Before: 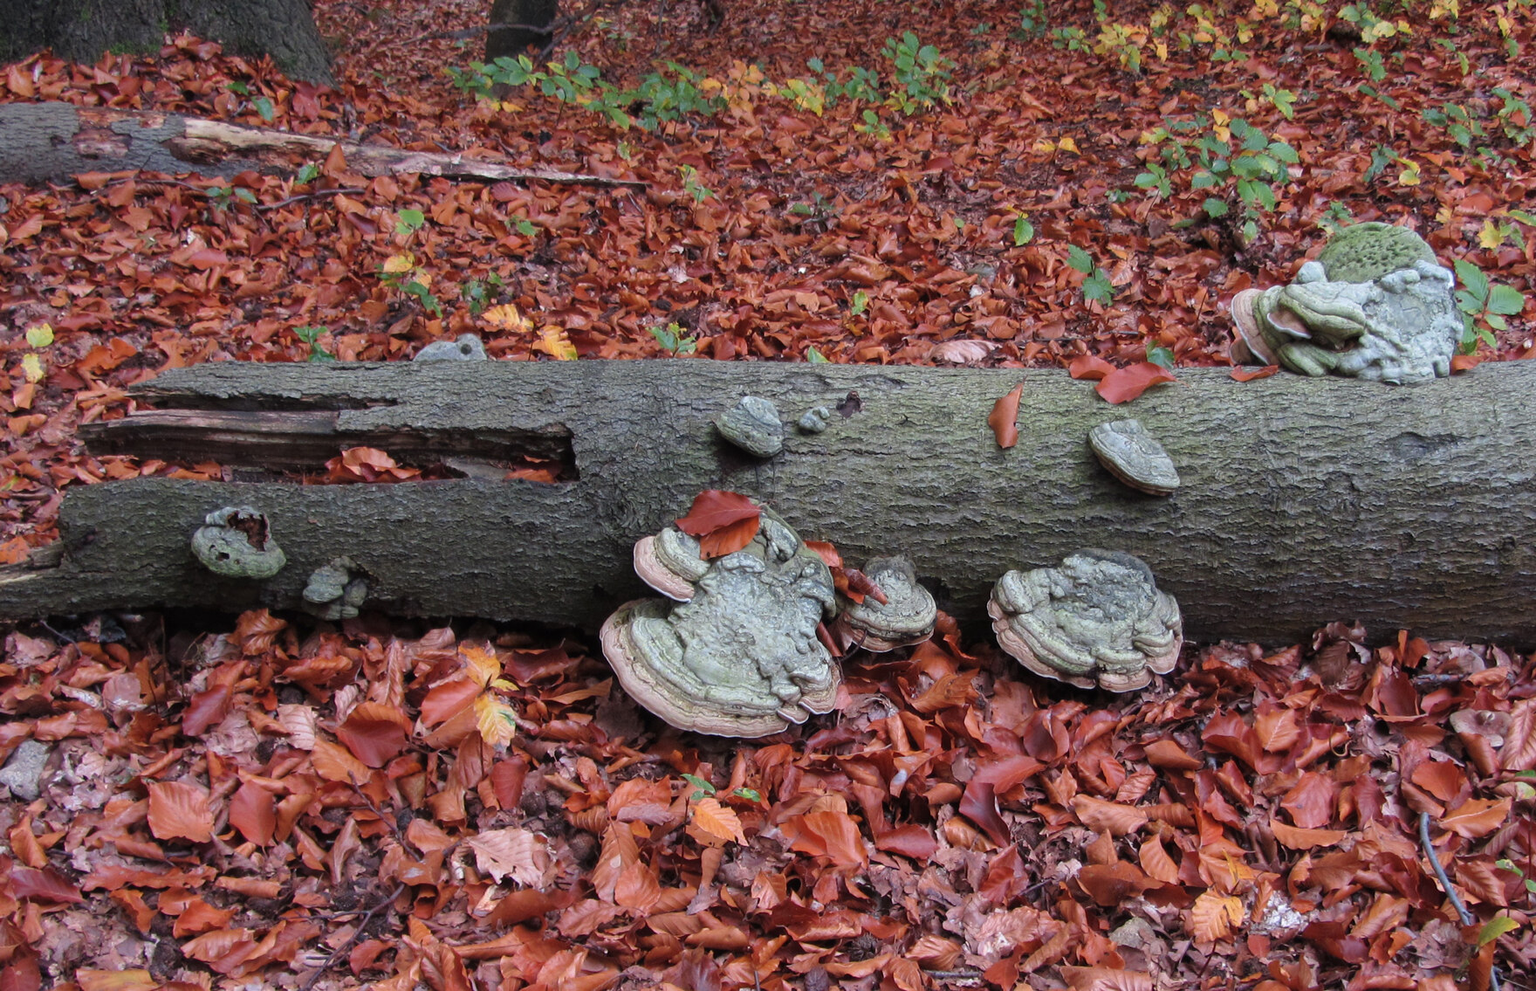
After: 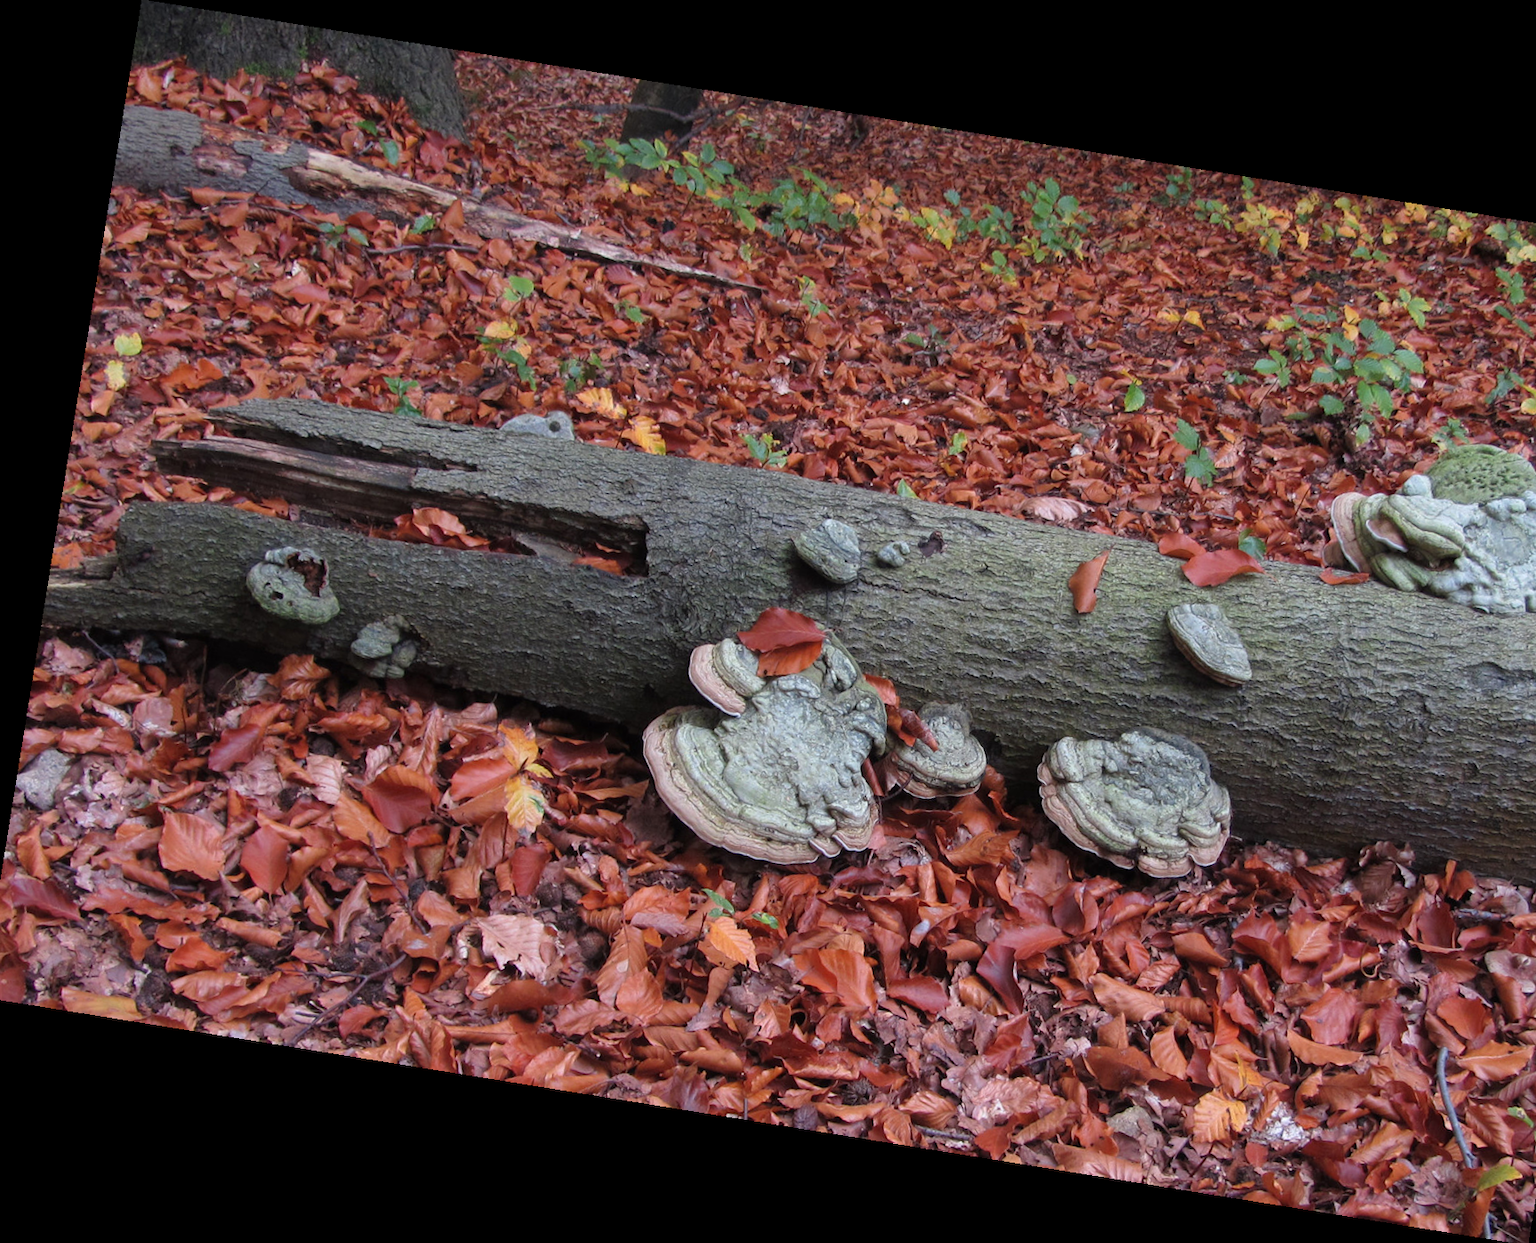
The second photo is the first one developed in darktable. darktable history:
crop and rotate: left 1.088%, right 8.807%
rotate and perspective: rotation 9.12°, automatic cropping off
